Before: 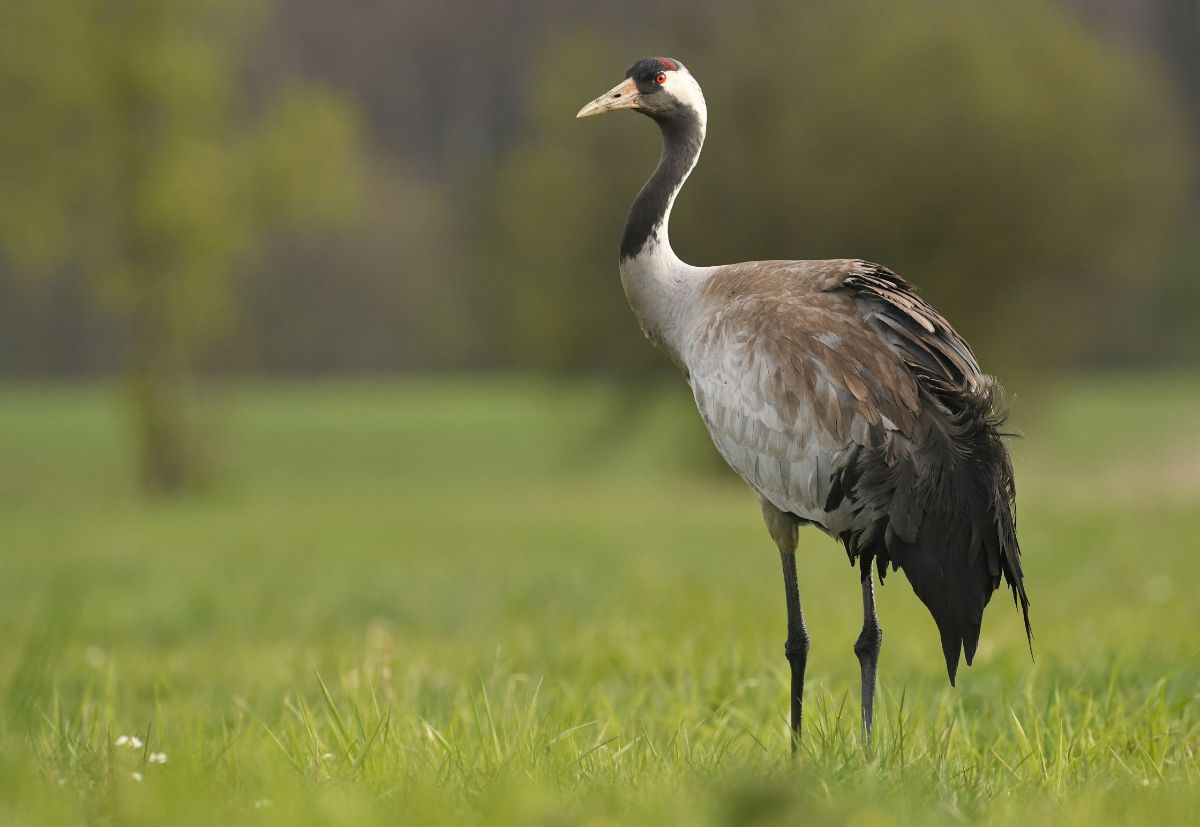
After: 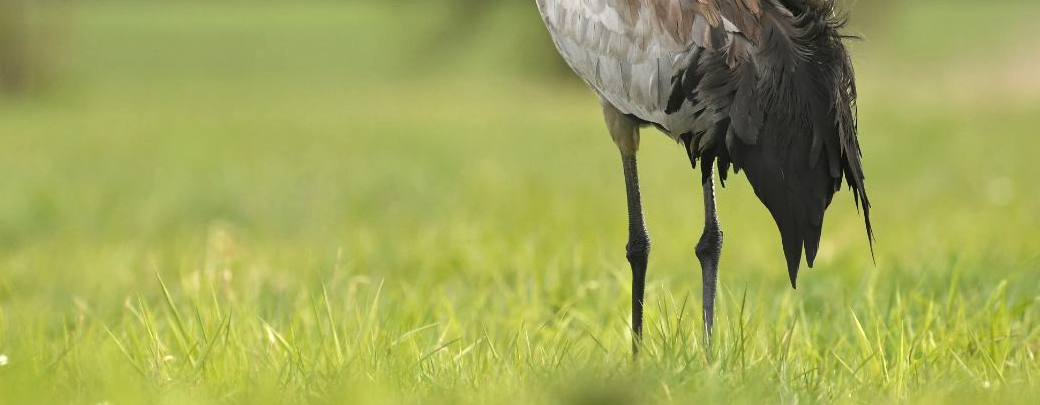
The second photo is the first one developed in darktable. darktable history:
exposure: exposure 0.574 EV, compensate exposure bias true, compensate highlight preservation false
crop and rotate: left 13.301%, top 48.13%, bottom 2.846%
